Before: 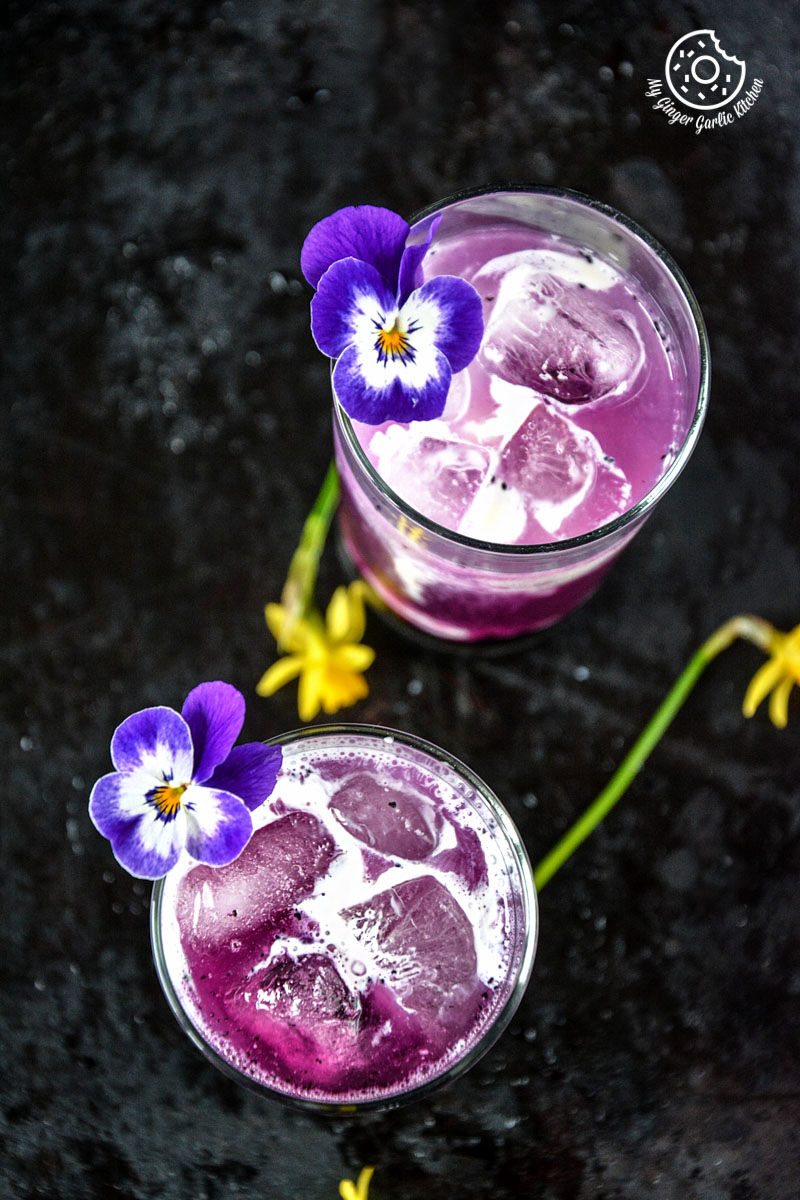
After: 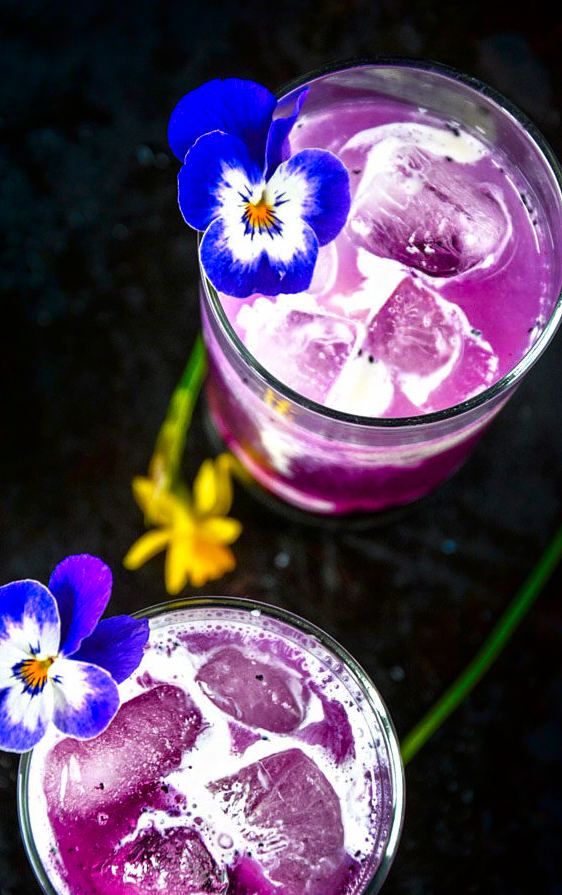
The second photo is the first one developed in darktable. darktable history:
color correction: highlights b* -0.029, saturation 1.36
color zones: curves: ch0 [(0.006, 0.385) (0.143, 0.563) (0.243, 0.321) (0.352, 0.464) (0.516, 0.456) (0.625, 0.5) (0.75, 0.5) (0.875, 0.5)]; ch1 [(0, 0.5) (0.134, 0.504) (0.246, 0.463) (0.421, 0.515) (0.5, 0.56) (0.625, 0.5) (0.75, 0.5) (0.875, 0.5)]; ch2 [(0, 0.5) (0.131, 0.426) (0.307, 0.289) (0.38, 0.188) (0.513, 0.216) (0.625, 0.548) (0.75, 0.468) (0.838, 0.396) (0.971, 0.311)], mix -92.61%
crop and rotate: left 16.705%, top 10.663%, right 13.038%, bottom 14.742%
shadows and highlights: shadows -86.95, highlights -36.02, soften with gaussian
